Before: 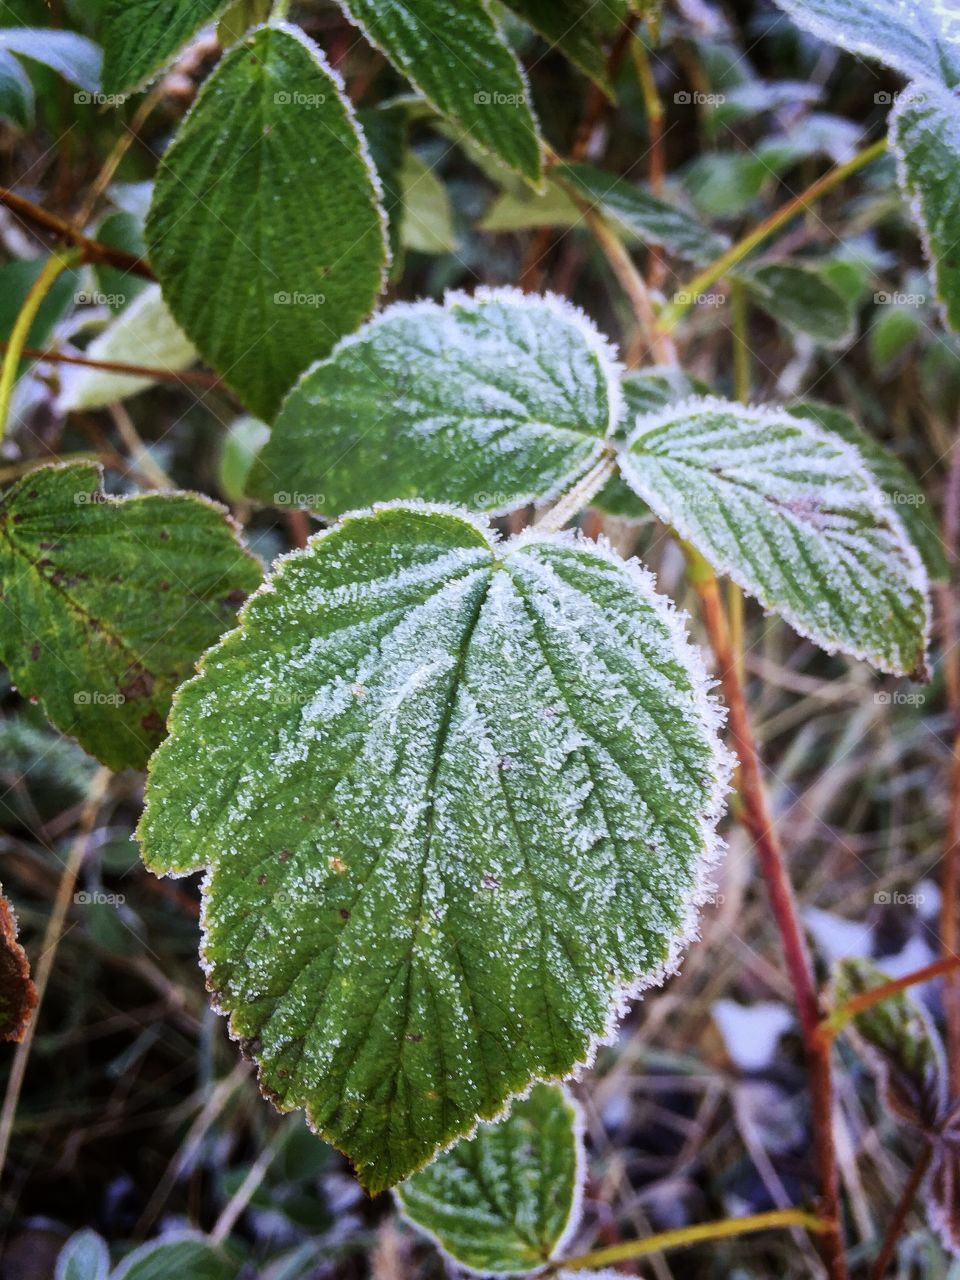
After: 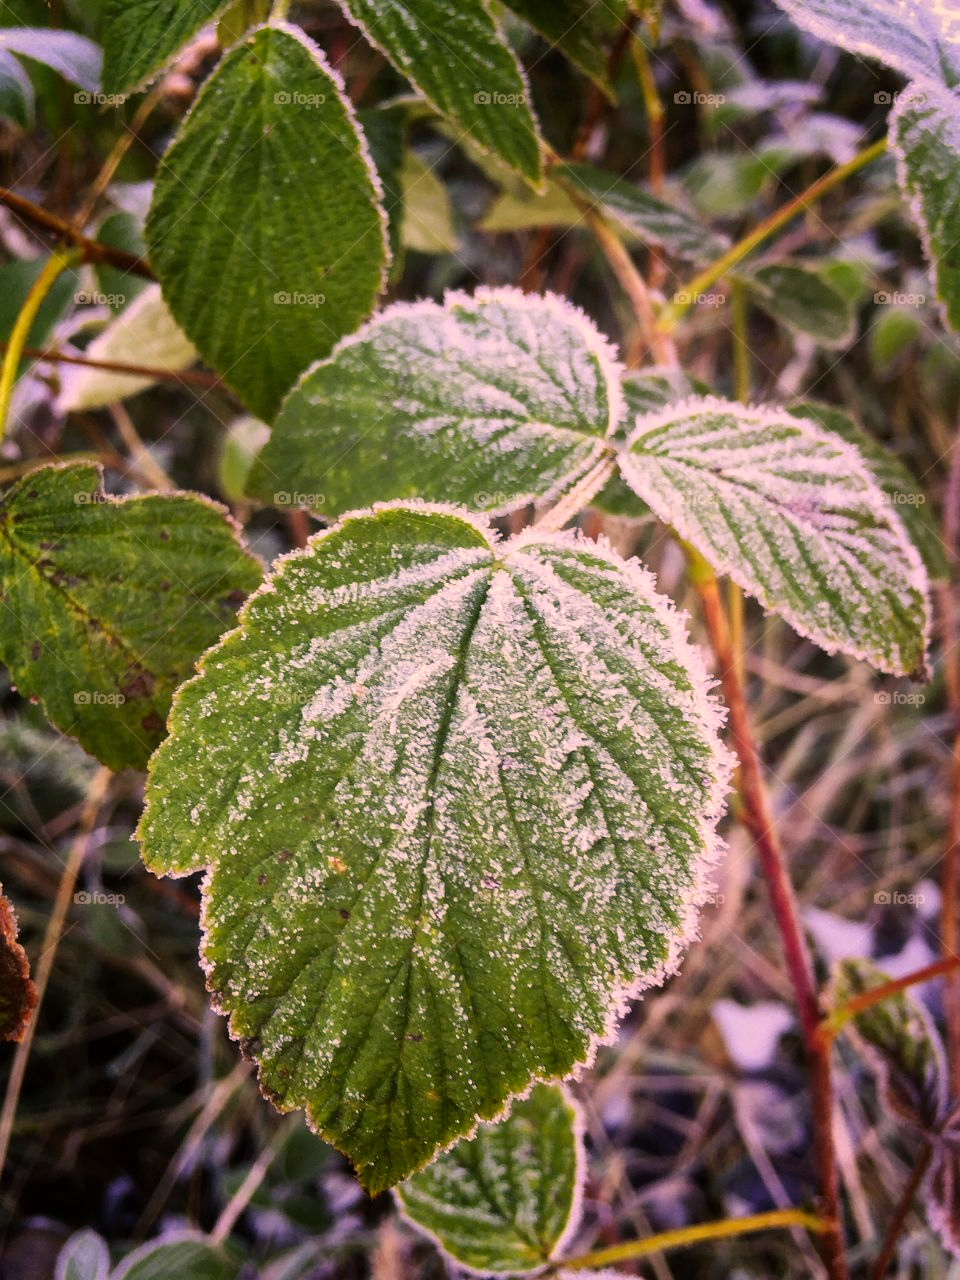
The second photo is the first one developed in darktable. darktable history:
color correction: highlights a* 21.09, highlights b* 19.84
